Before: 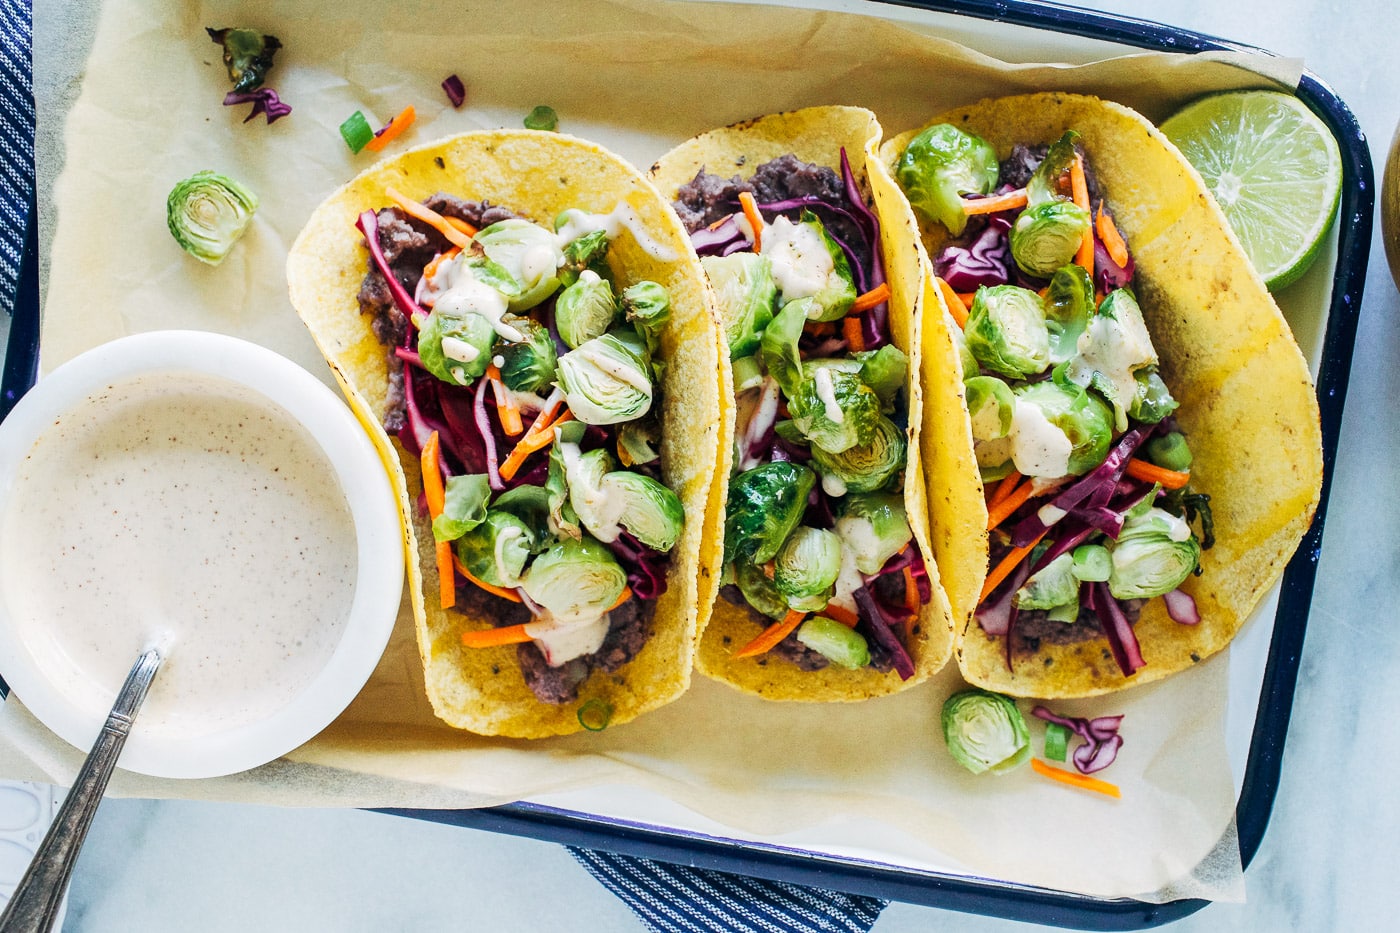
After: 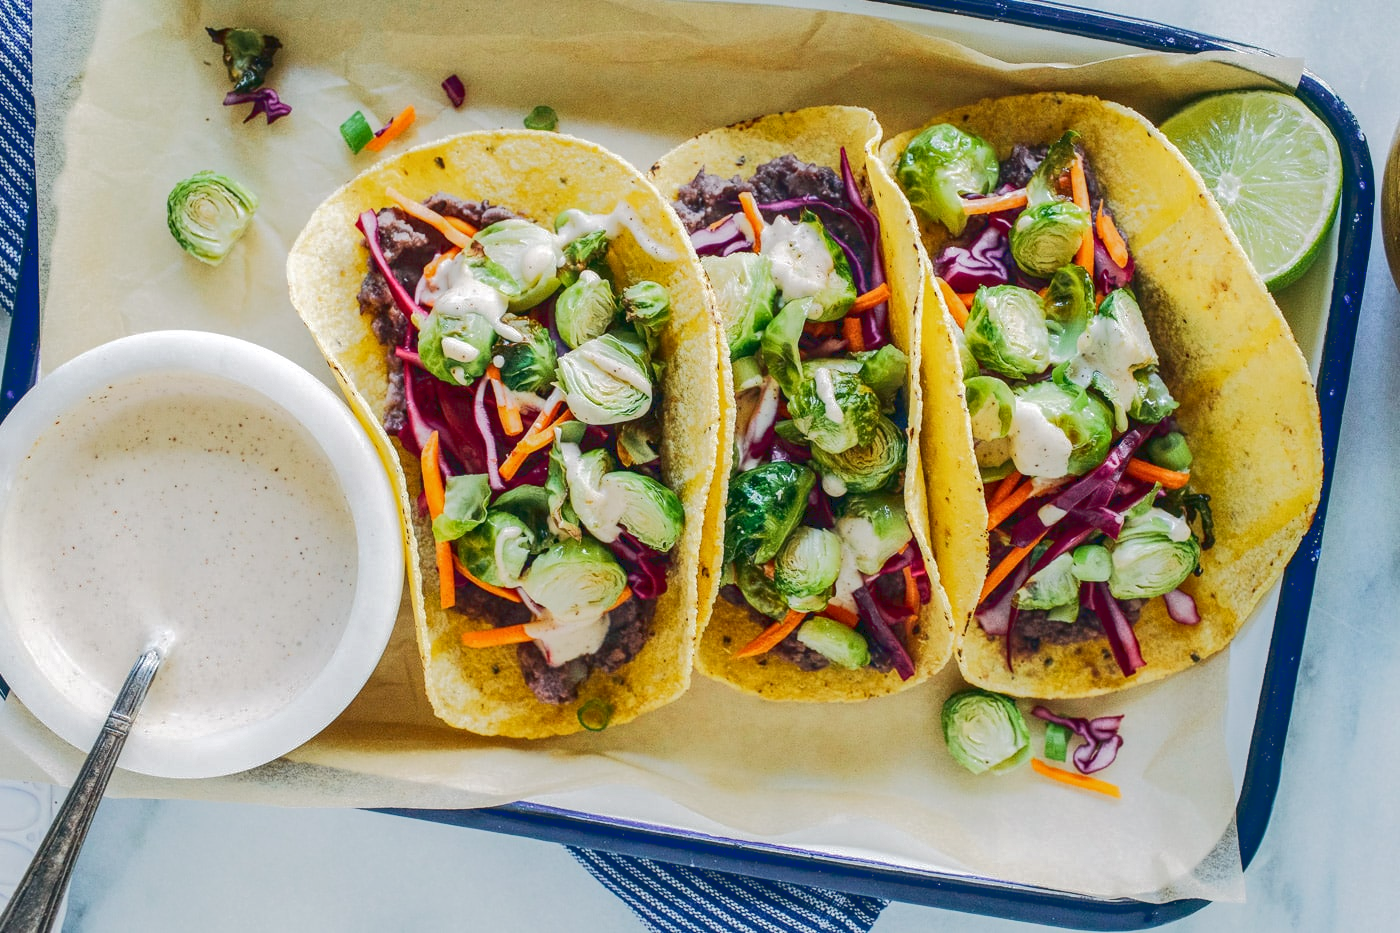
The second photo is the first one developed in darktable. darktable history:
local contrast: on, module defaults
tone curve: curves: ch0 [(0, 0) (0.003, 0.08) (0.011, 0.088) (0.025, 0.104) (0.044, 0.122) (0.069, 0.141) (0.1, 0.161) (0.136, 0.181) (0.177, 0.209) (0.224, 0.246) (0.277, 0.293) (0.335, 0.343) (0.399, 0.399) (0.468, 0.464) (0.543, 0.54) (0.623, 0.616) (0.709, 0.694) (0.801, 0.757) (0.898, 0.821) (1, 1)], color space Lab, linked channels, preserve colors none
